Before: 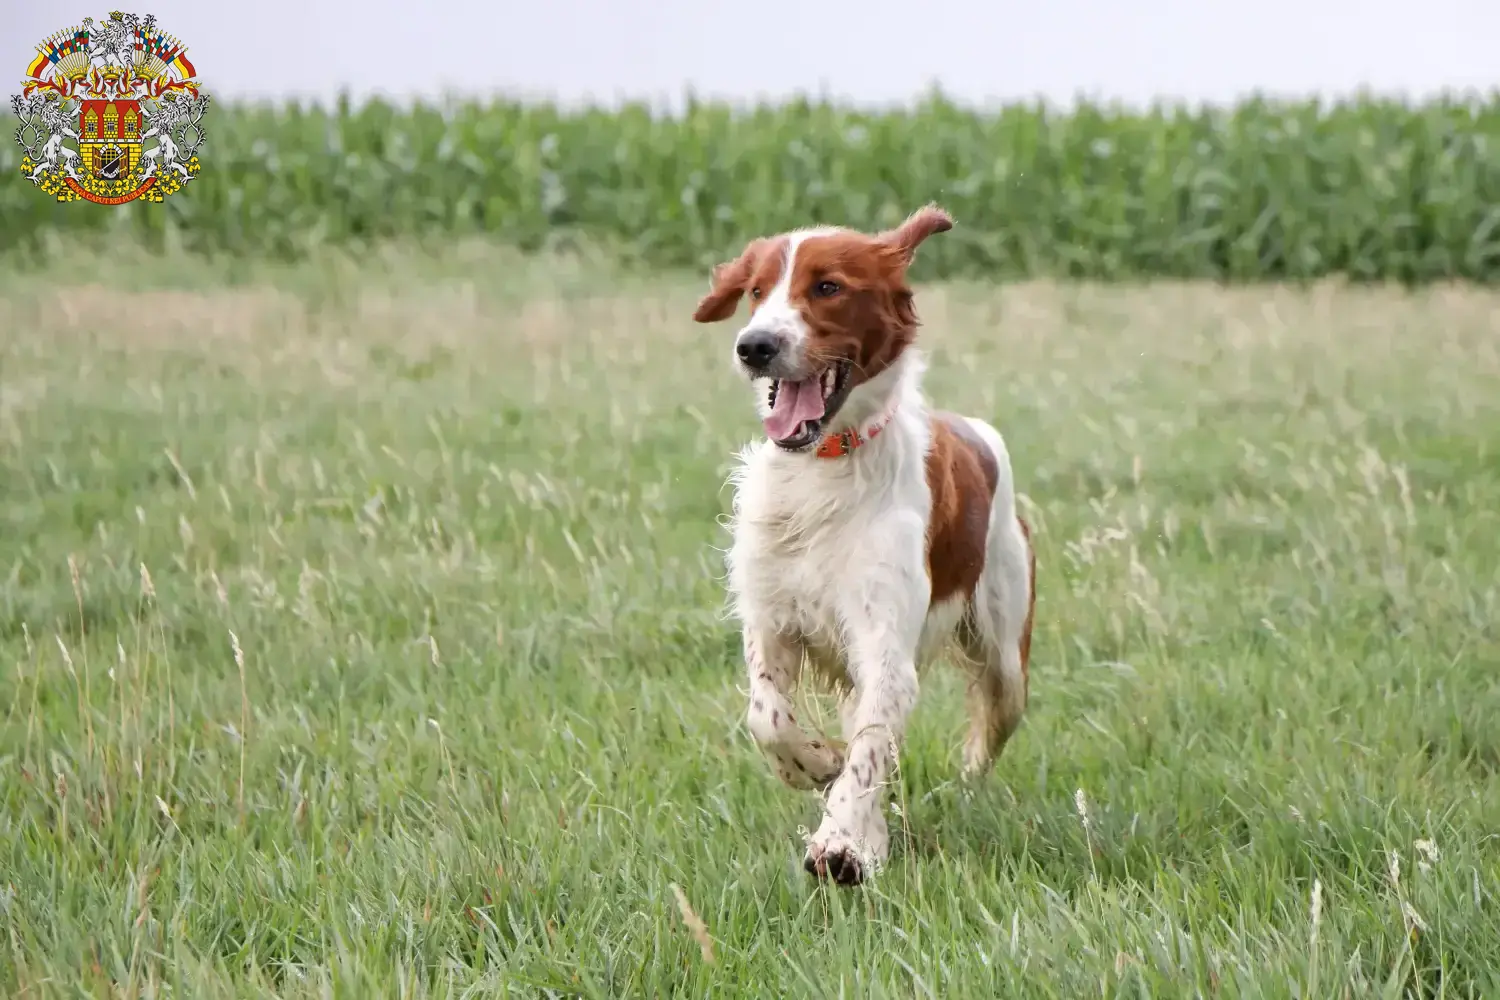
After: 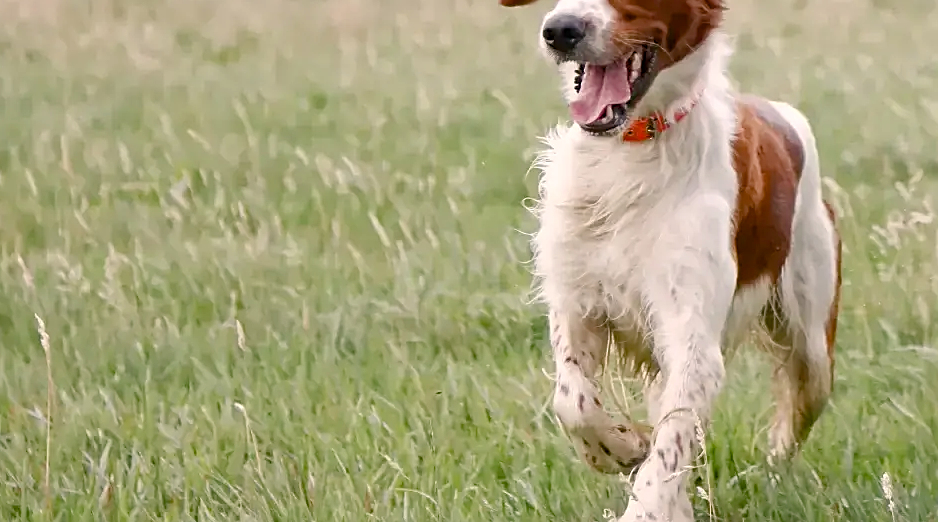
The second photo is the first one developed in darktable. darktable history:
sharpen: radius 1.949
color balance rgb: shadows lift › chroma 1.017%, shadows lift › hue 243.06°, highlights gain › chroma 2%, highlights gain › hue 45.32°, perceptual saturation grading › global saturation 25.853%, perceptual saturation grading › highlights -50.055%, perceptual saturation grading › shadows 30.235%
crop: left 12.966%, top 31.661%, right 24.443%, bottom 16.042%
